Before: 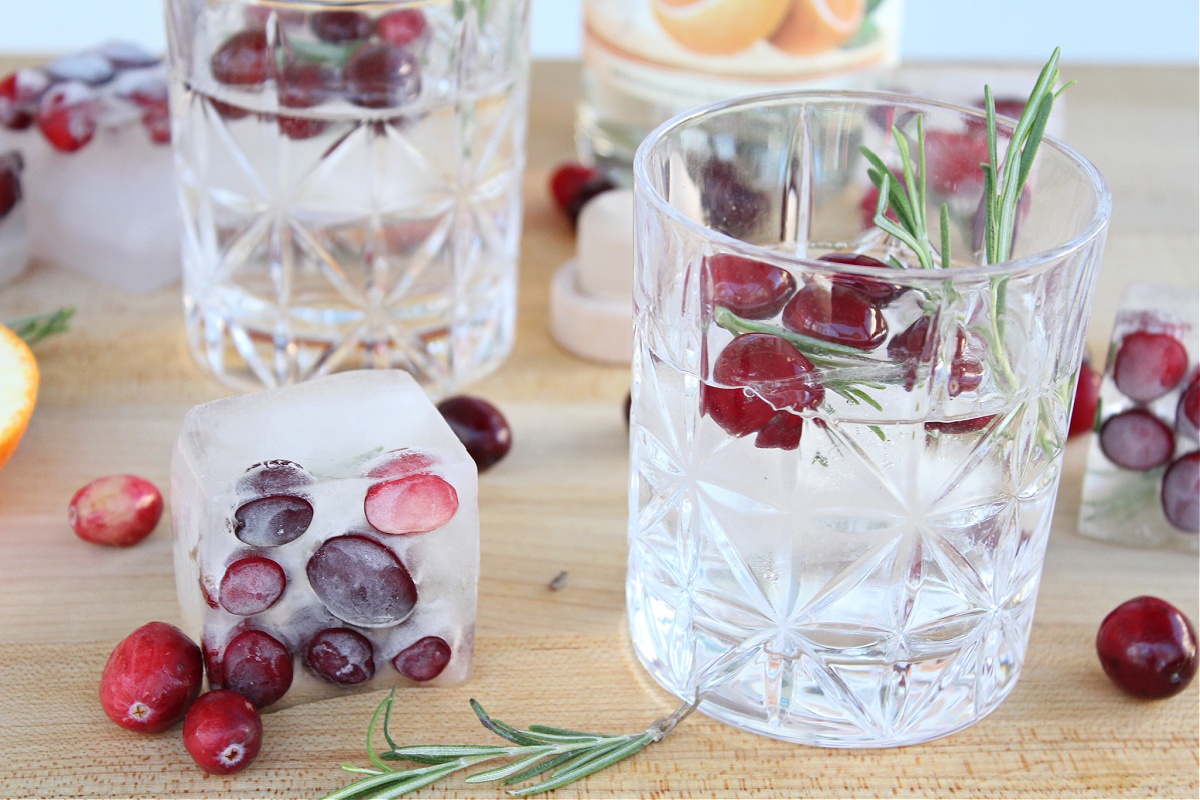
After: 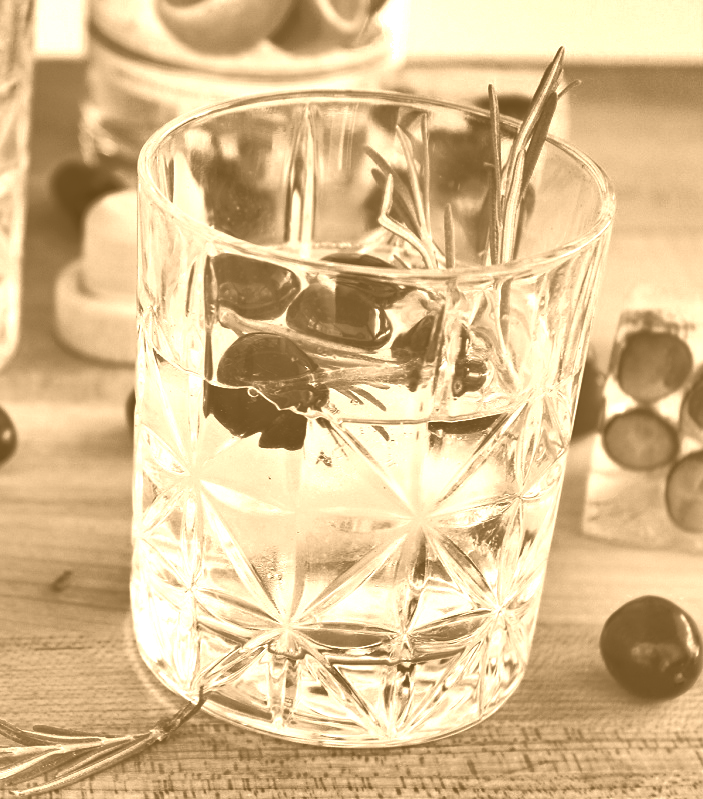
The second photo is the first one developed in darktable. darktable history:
crop: left 41.402%
colorize: hue 28.8°, source mix 100%
color balance rgb: linear chroma grading › global chroma 15%, perceptual saturation grading › global saturation 30%
color balance: lift [1.006, 0.985, 1.002, 1.015], gamma [1, 0.953, 1.008, 1.047], gain [1.076, 1.13, 1.004, 0.87]
shadows and highlights: shadows 19.13, highlights -83.41, soften with gaussian
color zones: curves: ch0 [(0.11, 0.396) (0.195, 0.36) (0.25, 0.5) (0.303, 0.412) (0.357, 0.544) (0.75, 0.5) (0.967, 0.328)]; ch1 [(0, 0.468) (0.112, 0.512) (0.202, 0.6) (0.25, 0.5) (0.307, 0.352) (0.357, 0.544) (0.75, 0.5) (0.963, 0.524)]
